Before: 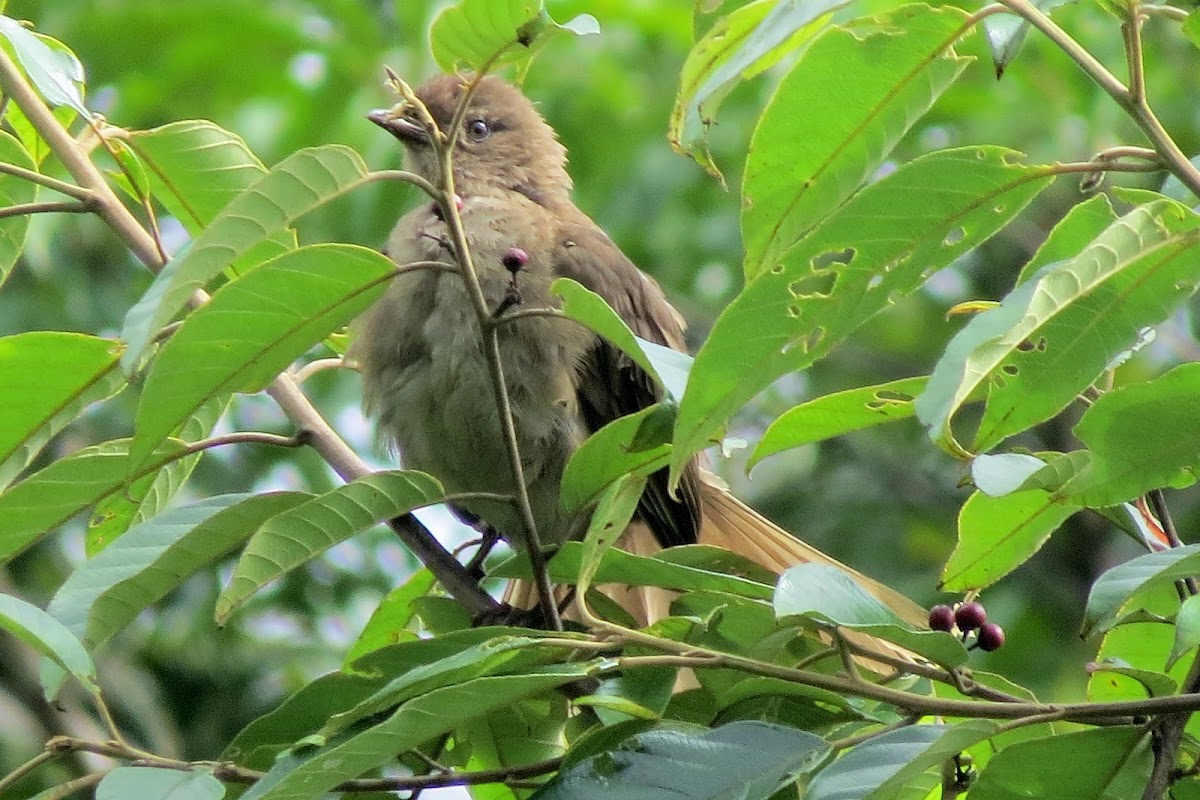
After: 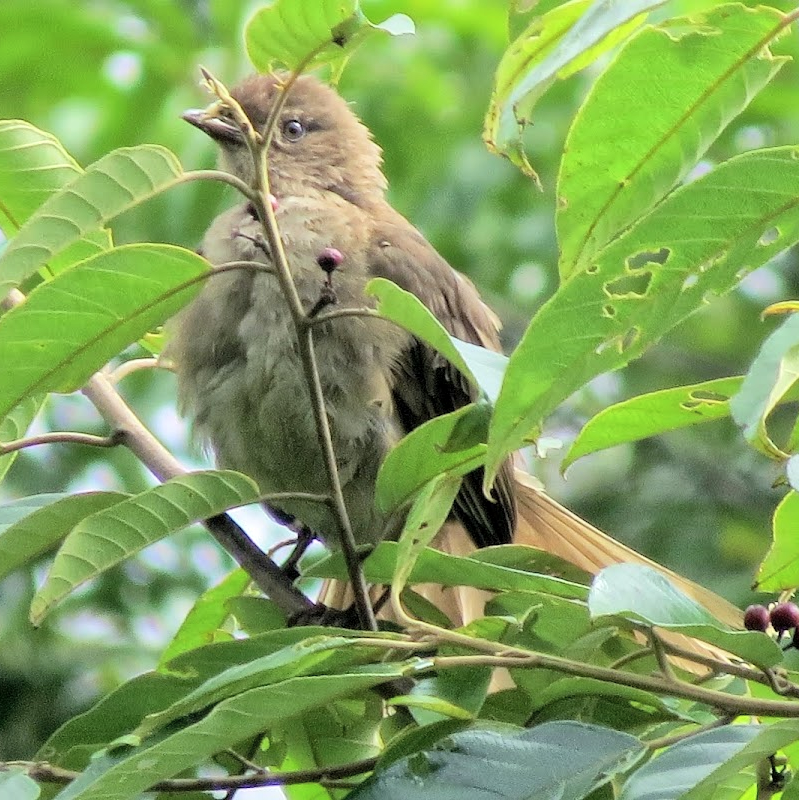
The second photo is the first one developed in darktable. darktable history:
crop: left 15.419%, right 17.914%
global tonemap: drago (1, 100), detail 1
